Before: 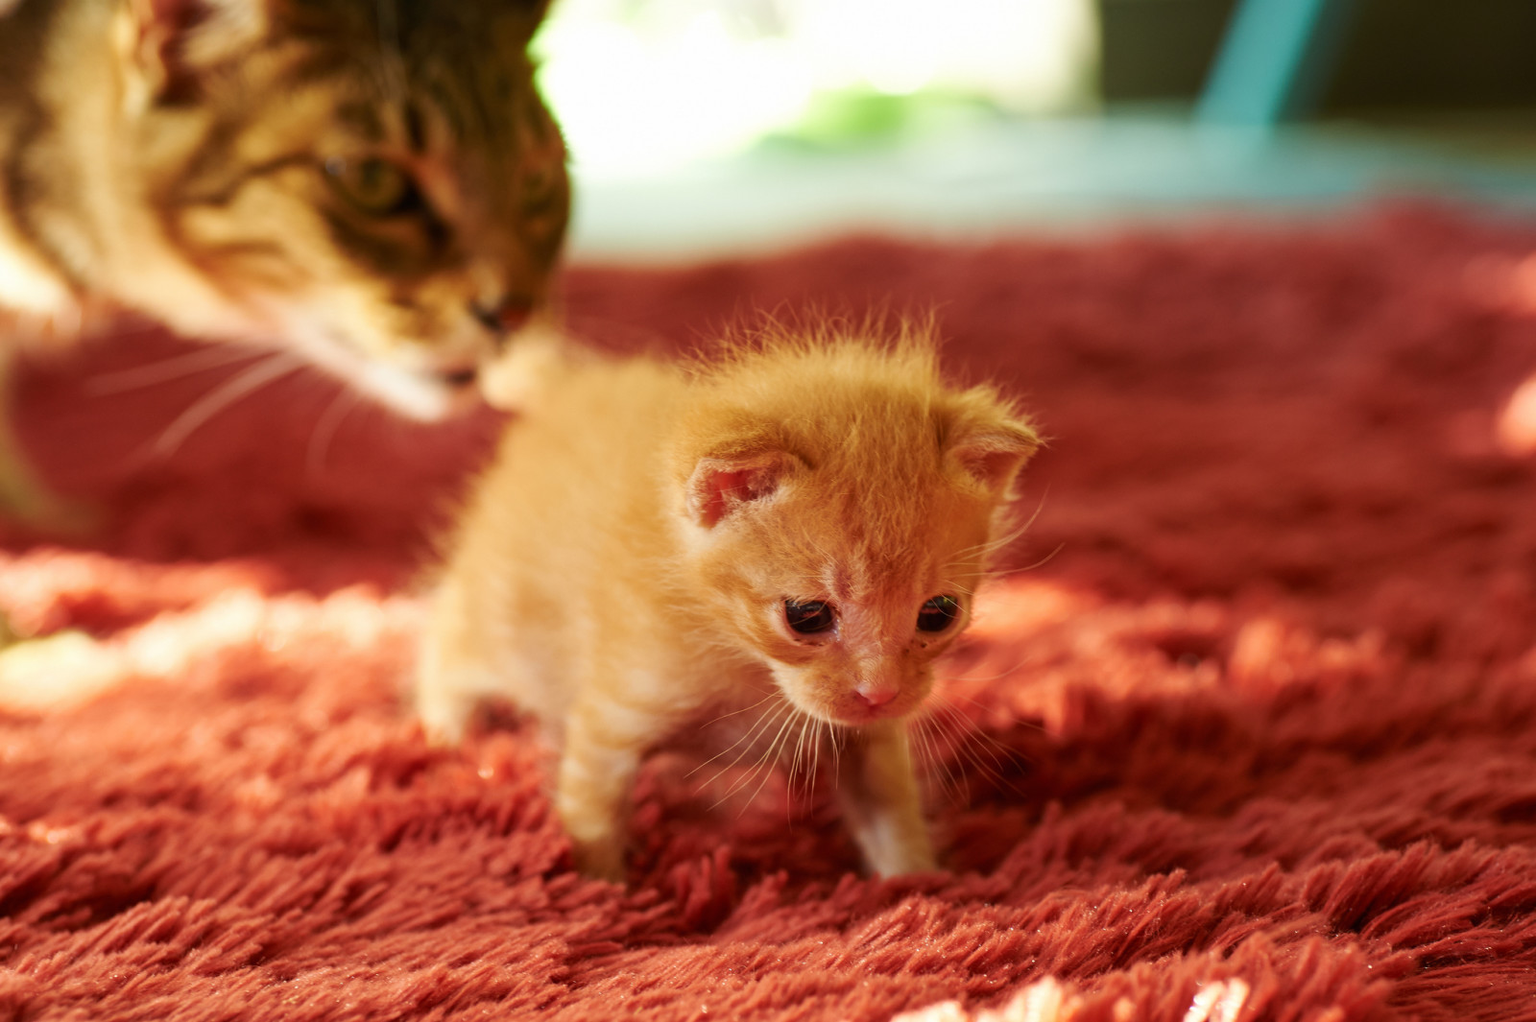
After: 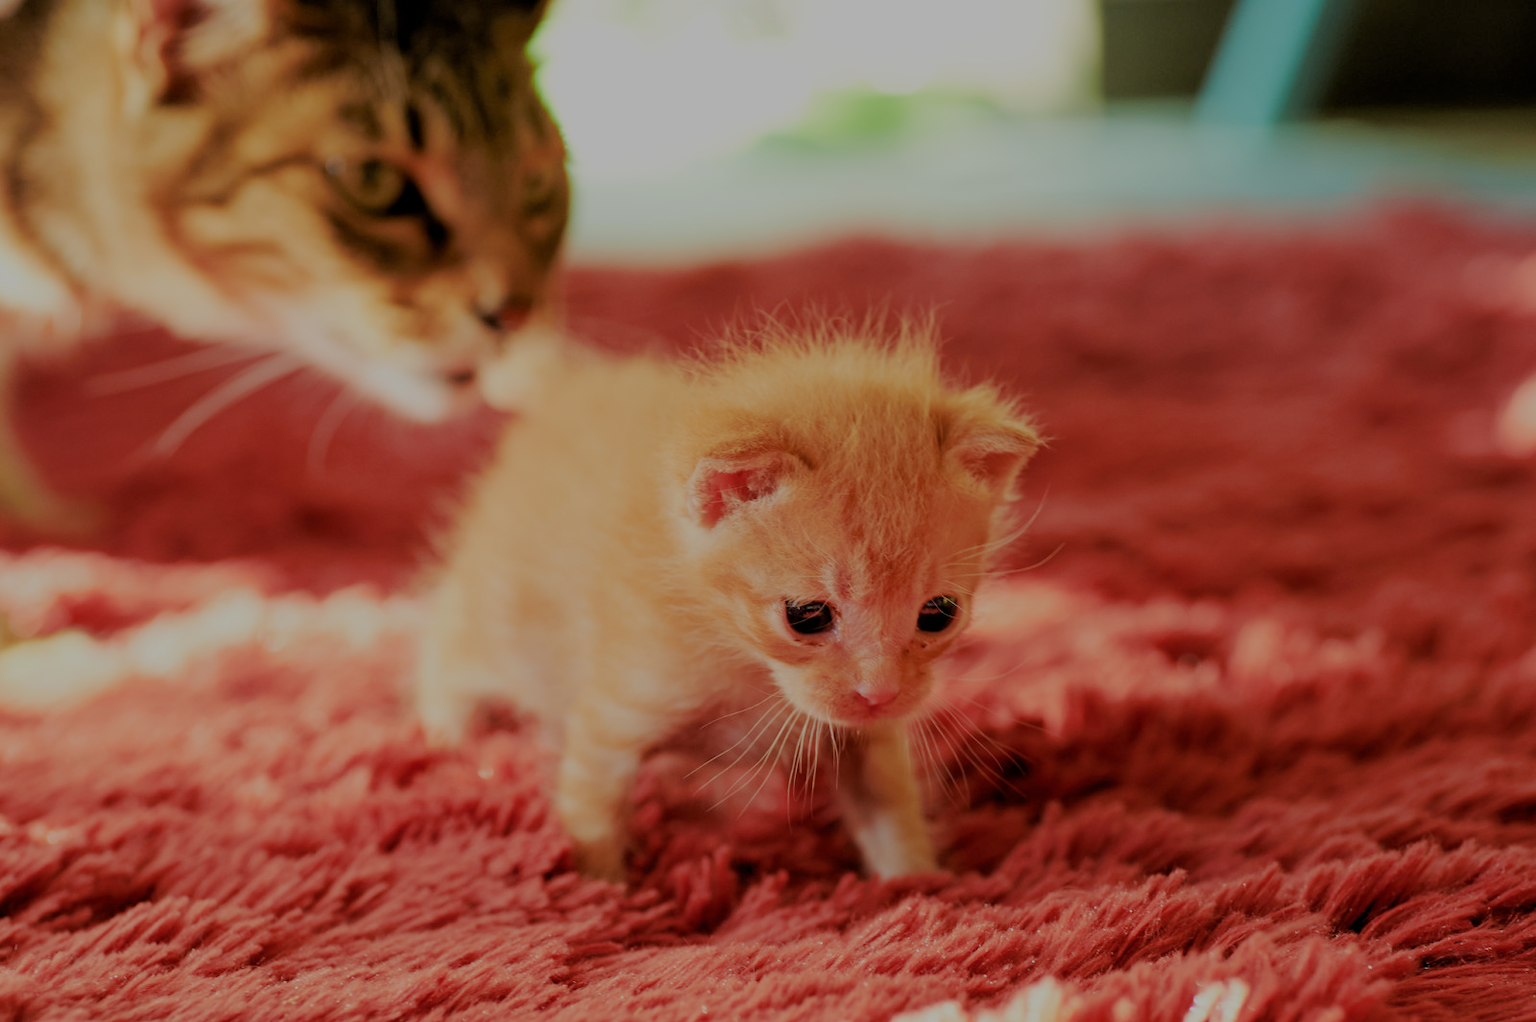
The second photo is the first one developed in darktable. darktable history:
filmic rgb: black relative exposure -4.49 EV, white relative exposure 6.55 EV, hardness 1.87, contrast 0.503
